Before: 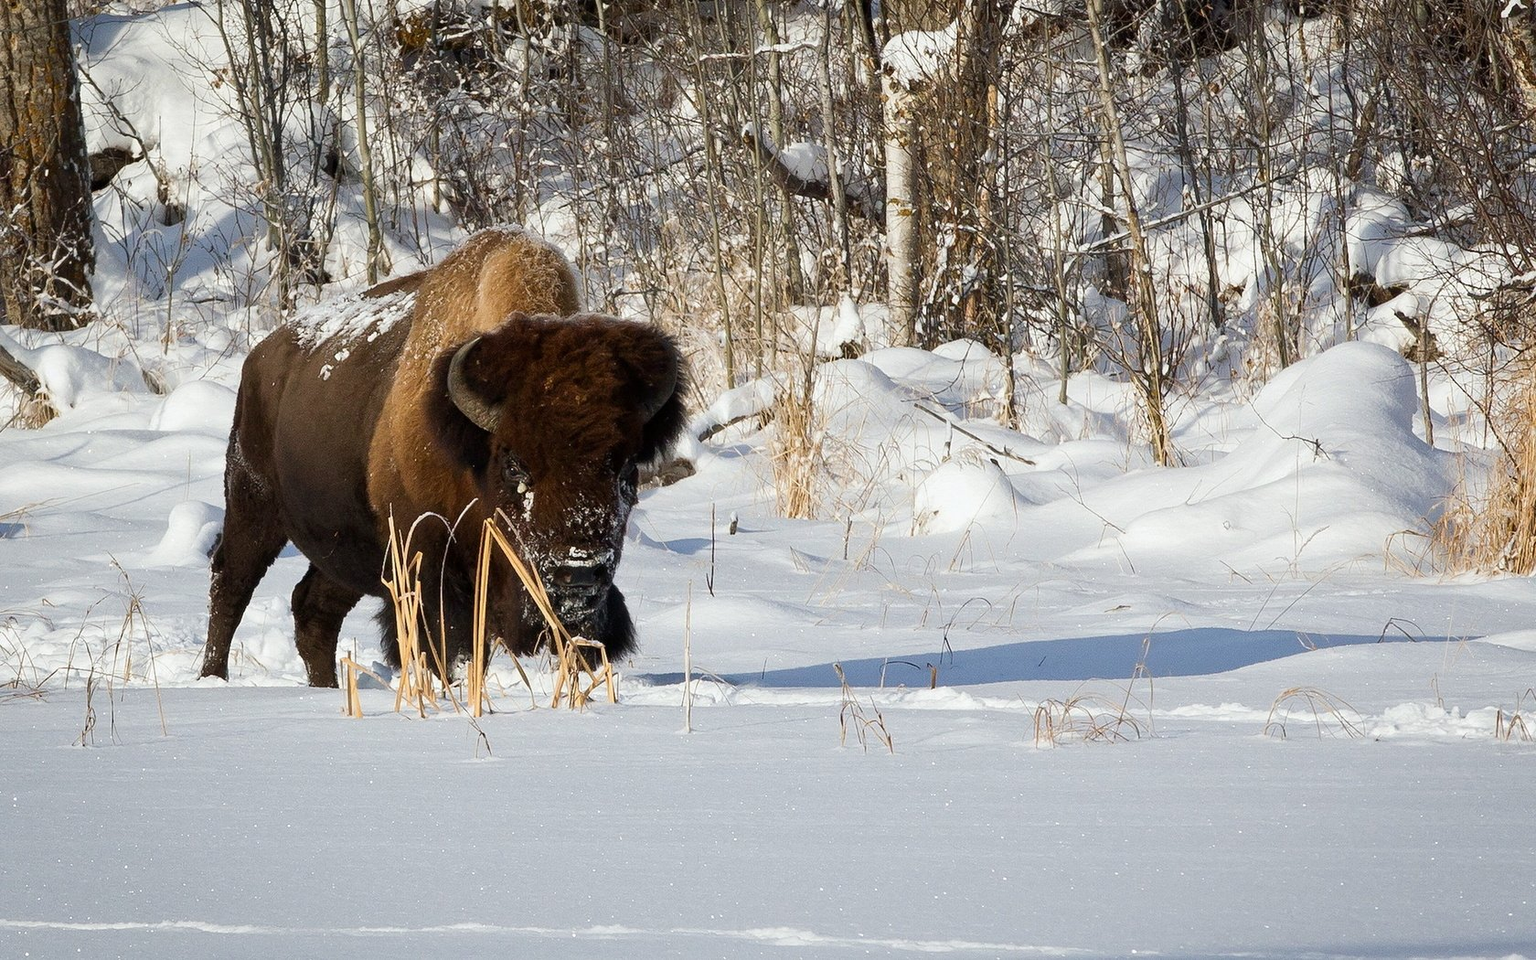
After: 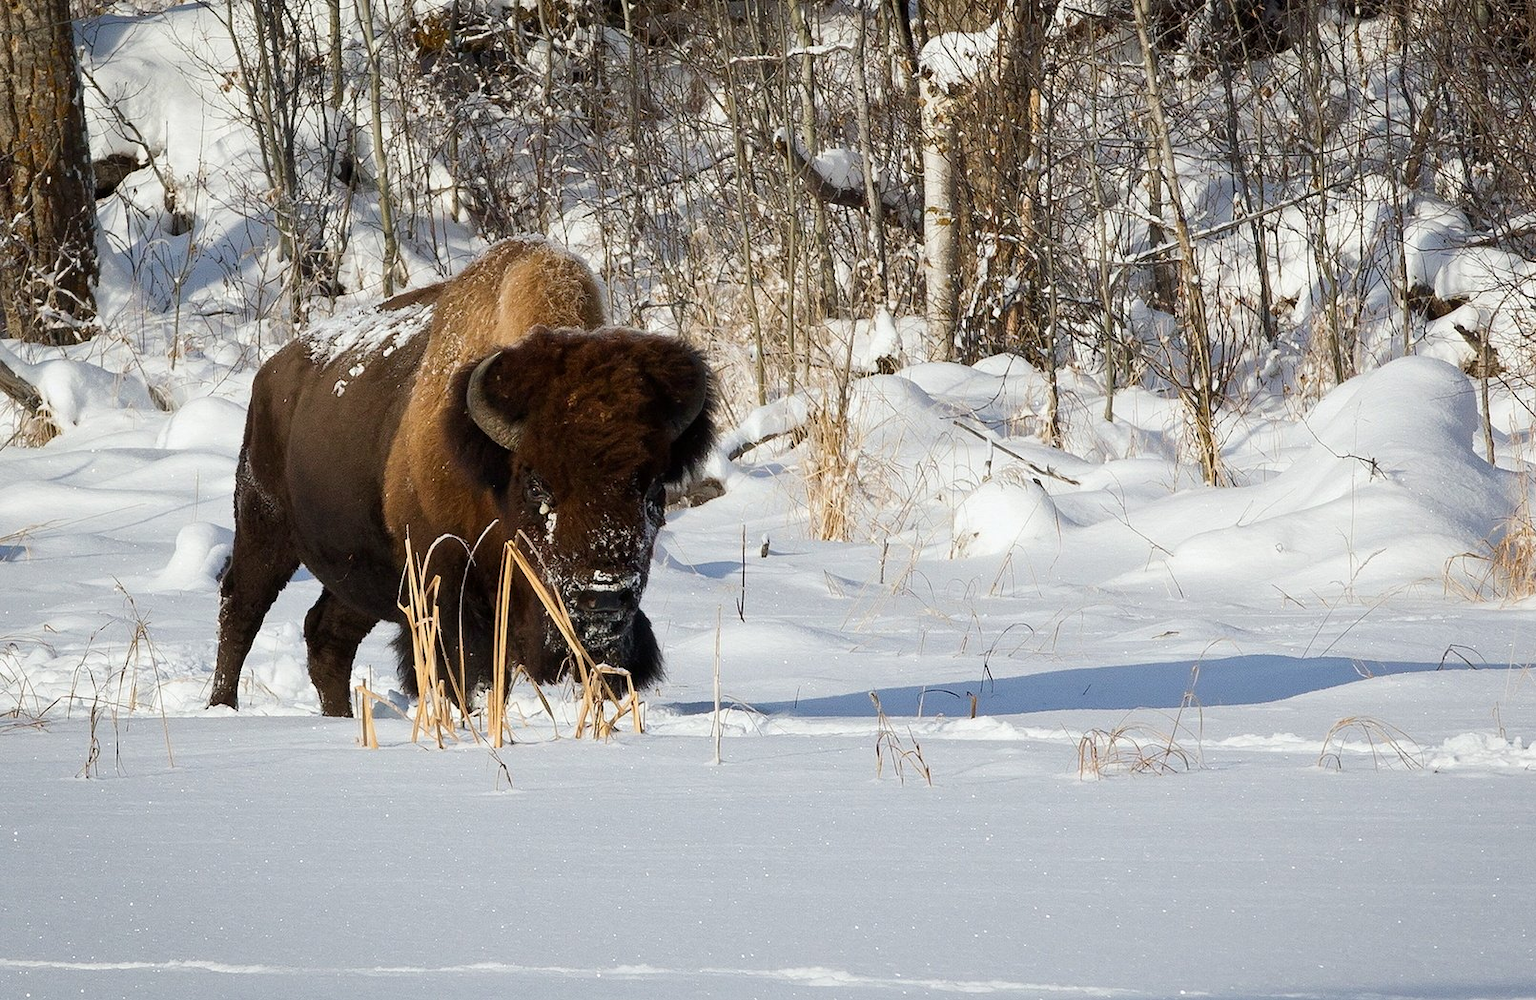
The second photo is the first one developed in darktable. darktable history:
crop: right 4.067%, bottom 0.044%
